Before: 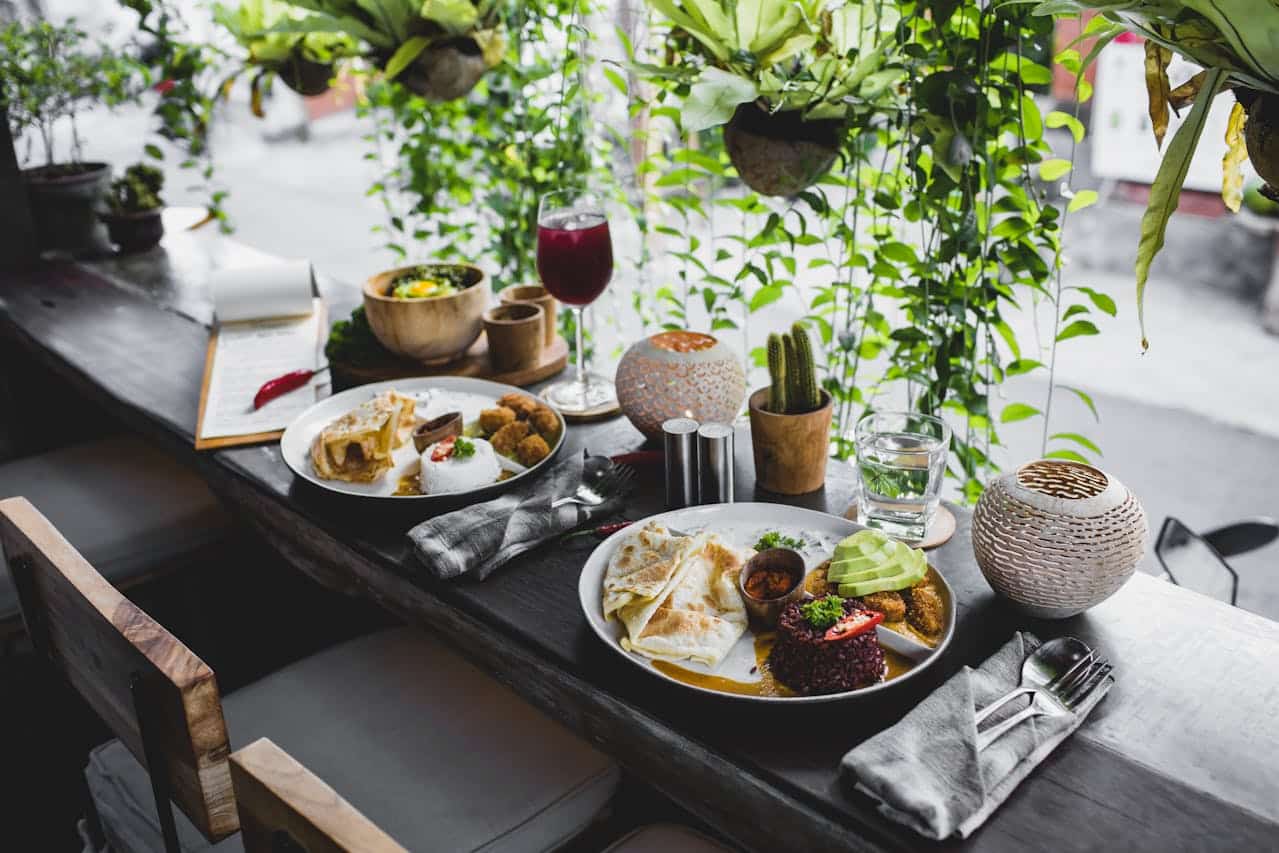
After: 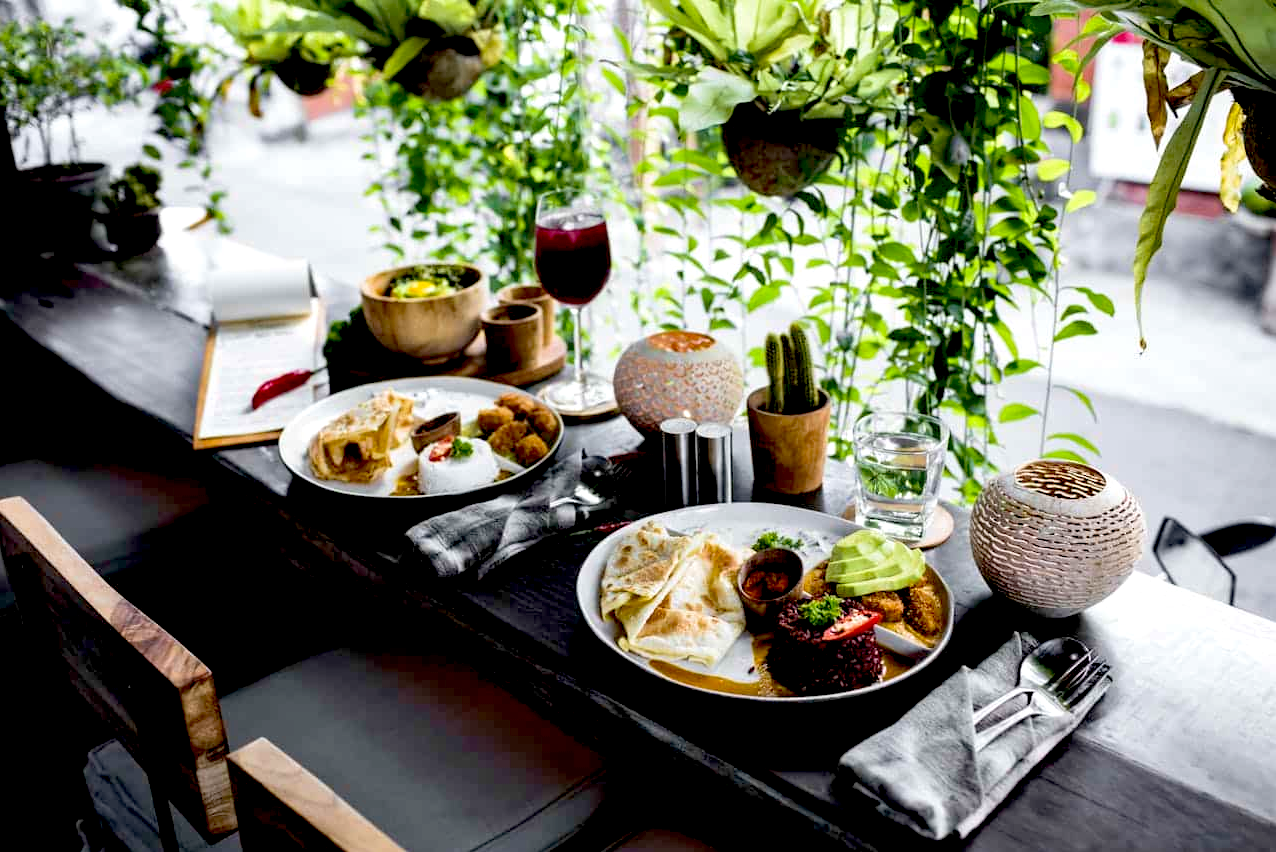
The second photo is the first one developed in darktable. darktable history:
crop: left 0.181%
exposure: black level correction 0.032, exposure 0.312 EV, compensate exposure bias true, compensate highlight preservation false
velvia: on, module defaults
